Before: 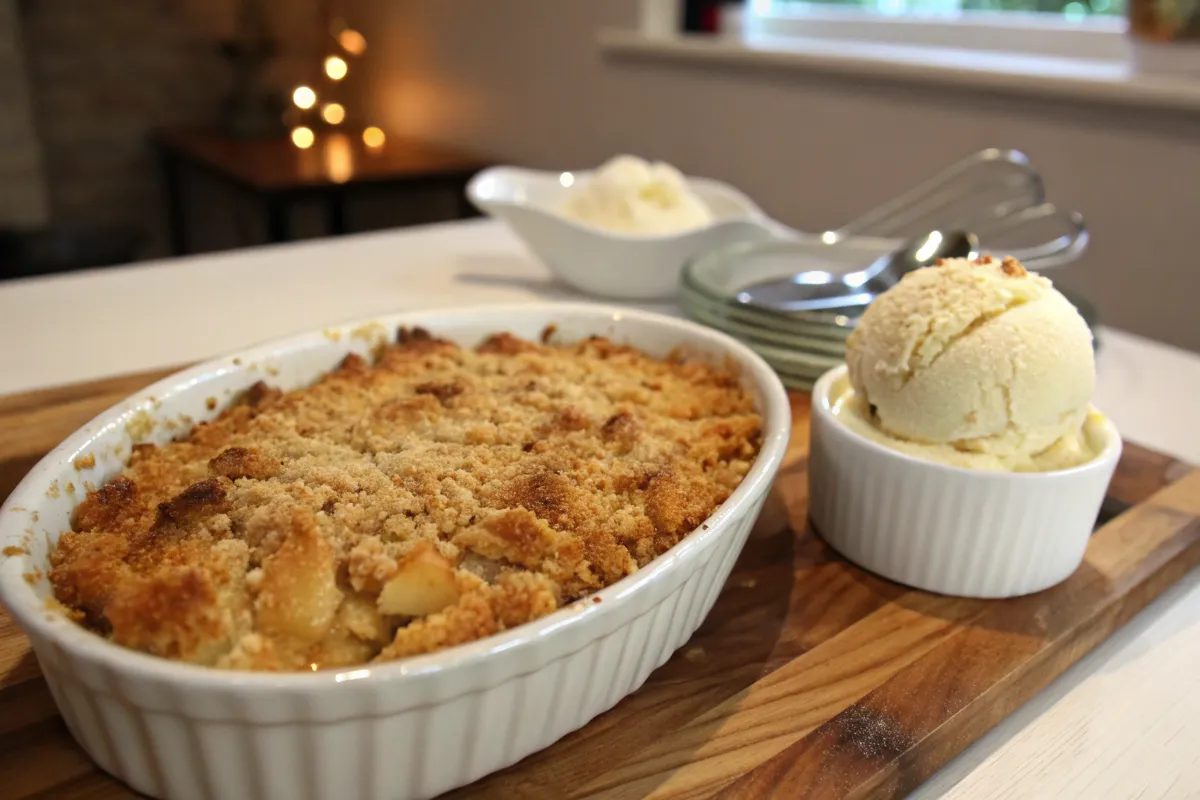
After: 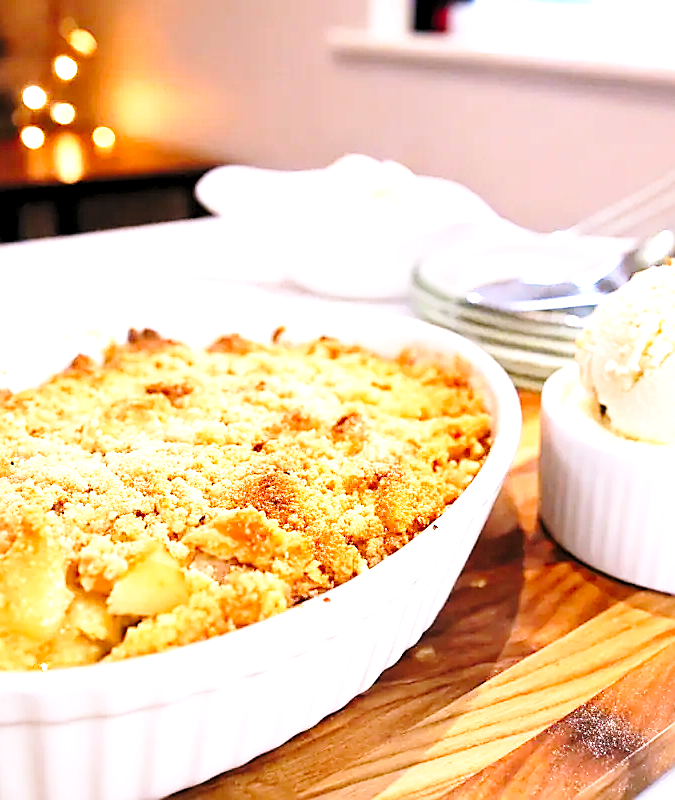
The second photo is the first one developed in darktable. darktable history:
base curve: curves: ch0 [(0, 0) (0.028, 0.03) (0.121, 0.232) (0.46, 0.748) (0.859, 0.968) (1, 1)], preserve colors none
color correction: saturation 1.11
exposure: black level correction 0, exposure 1.2 EV, compensate exposure bias true, compensate highlight preservation false
sharpen: radius 1.4, amount 1.25, threshold 0.7
white balance: red 1.042, blue 1.17
crop and rotate: left 22.516%, right 21.234%
levels: levels [0.073, 0.497, 0.972]
